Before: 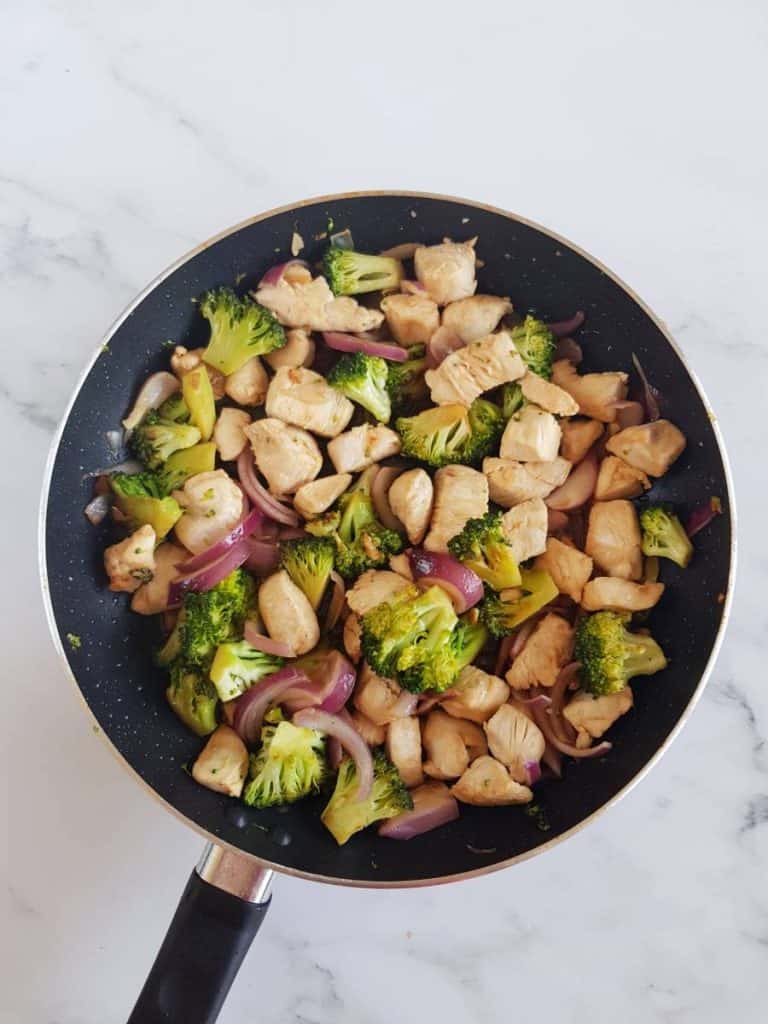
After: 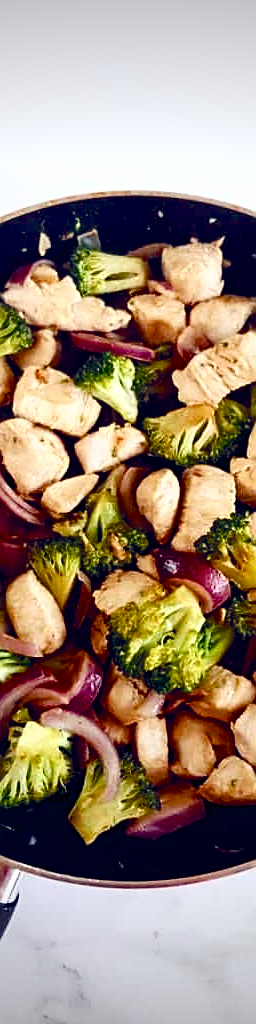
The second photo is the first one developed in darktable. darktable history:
color balance rgb: power › luminance 0.975%, power › chroma 0.415%, power › hue 31.48°, global offset › luminance -0.28%, global offset › chroma 0.31%, global offset › hue 261.79°, perceptual saturation grading › global saturation 45.011%, perceptual saturation grading › highlights -50.522%, perceptual saturation grading › shadows 31.204%, saturation formula JzAzBz (2021)
sharpen: amount 0.498
crop: left 32.992%, right 33.643%
vignetting: fall-off start 100.65%, width/height ratio 1.306
tone curve: curves: ch0 [(0, 0) (0.003, 0.002) (0.011, 0.006) (0.025, 0.014) (0.044, 0.025) (0.069, 0.039) (0.1, 0.056) (0.136, 0.082) (0.177, 0.116) (0.224, 0.163) (0.277, 0.233) (0.335, 0.311) (0.399, 0.396) (0.468, 0.488) (0.543, 0.588) (0.623, 0.695) (0.709, 0.809) (0.801, 0.912) (0.898, 0.997) (1, 1)], color space Lab, independent channels, preserve colors none
